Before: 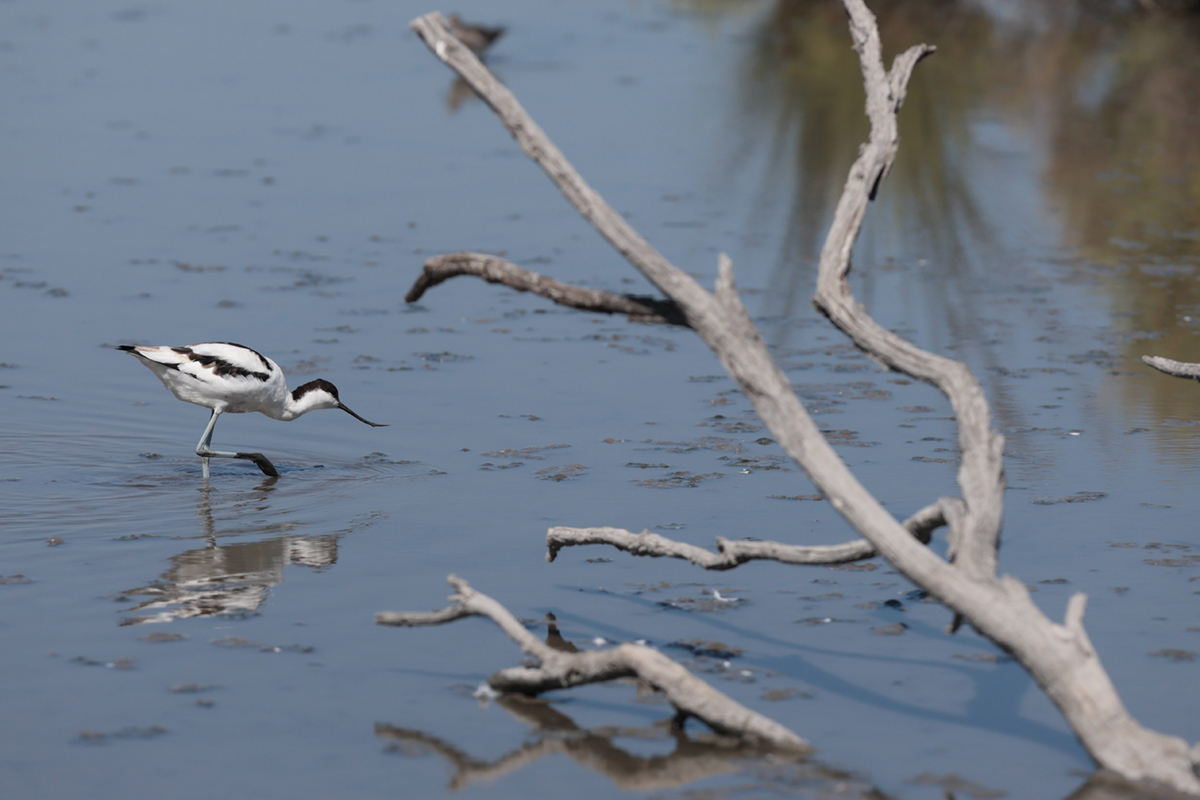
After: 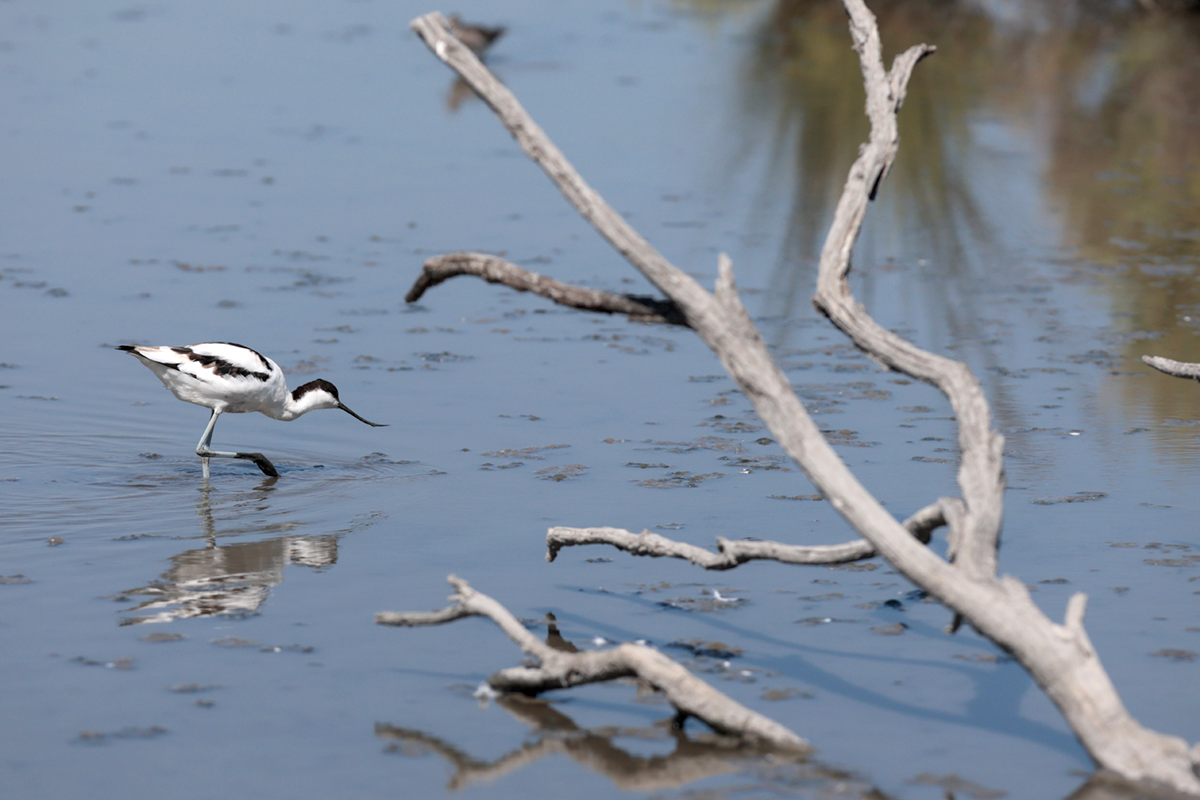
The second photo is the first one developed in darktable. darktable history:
exposure: black level correction 0.005, exposure 0.412 EV, compensate exposure bias true, compensate highlight preservation false
